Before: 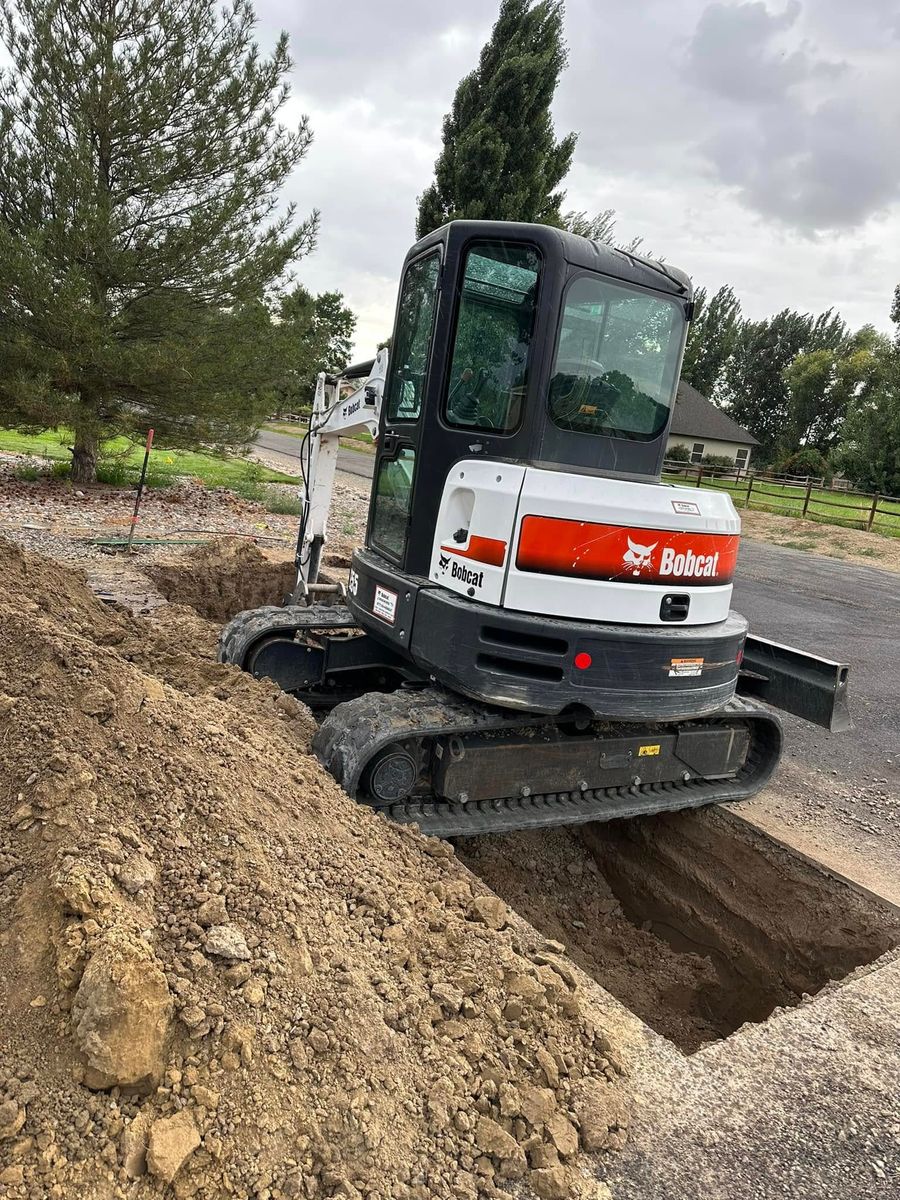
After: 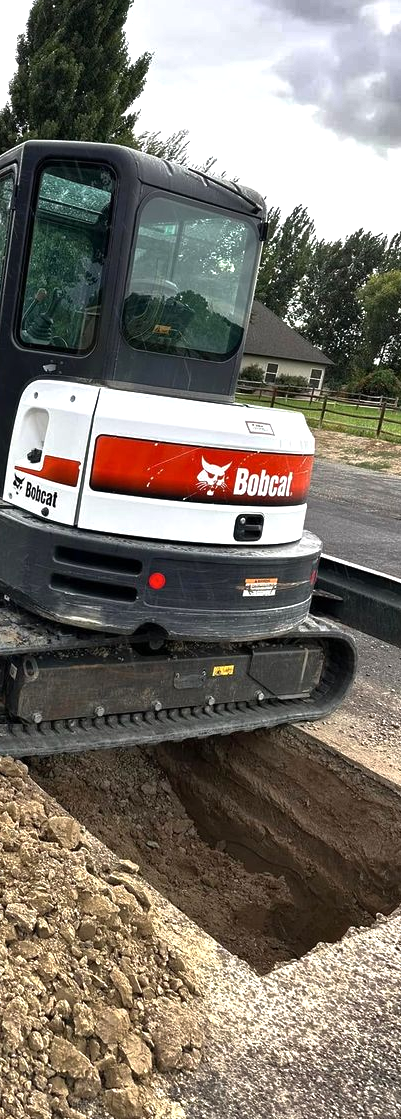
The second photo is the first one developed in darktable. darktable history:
contrast brightness saturation: contrast 0.099, brightness 0.016, saturation 0.016
tone equalizer: -8 EV 0 EV, -7 EV -0.002 EV, -6 EV 0.002 EV, -5 EV -0.06 EV, -4 EV -0.094 EV, -3 EV -0.173 EV, -2 EV 0.23 EV, -1 EV 0.71 EV, +0 EV 0.503 EV, edges refinement/feathering 500, mask exposure compensation -1.57 EV, preserve details no
shadows and highlights: shadows 59.08, highlights -60.31, soften with gaussian
crop: left 47.339%, top 6.68%, right 8.06%
